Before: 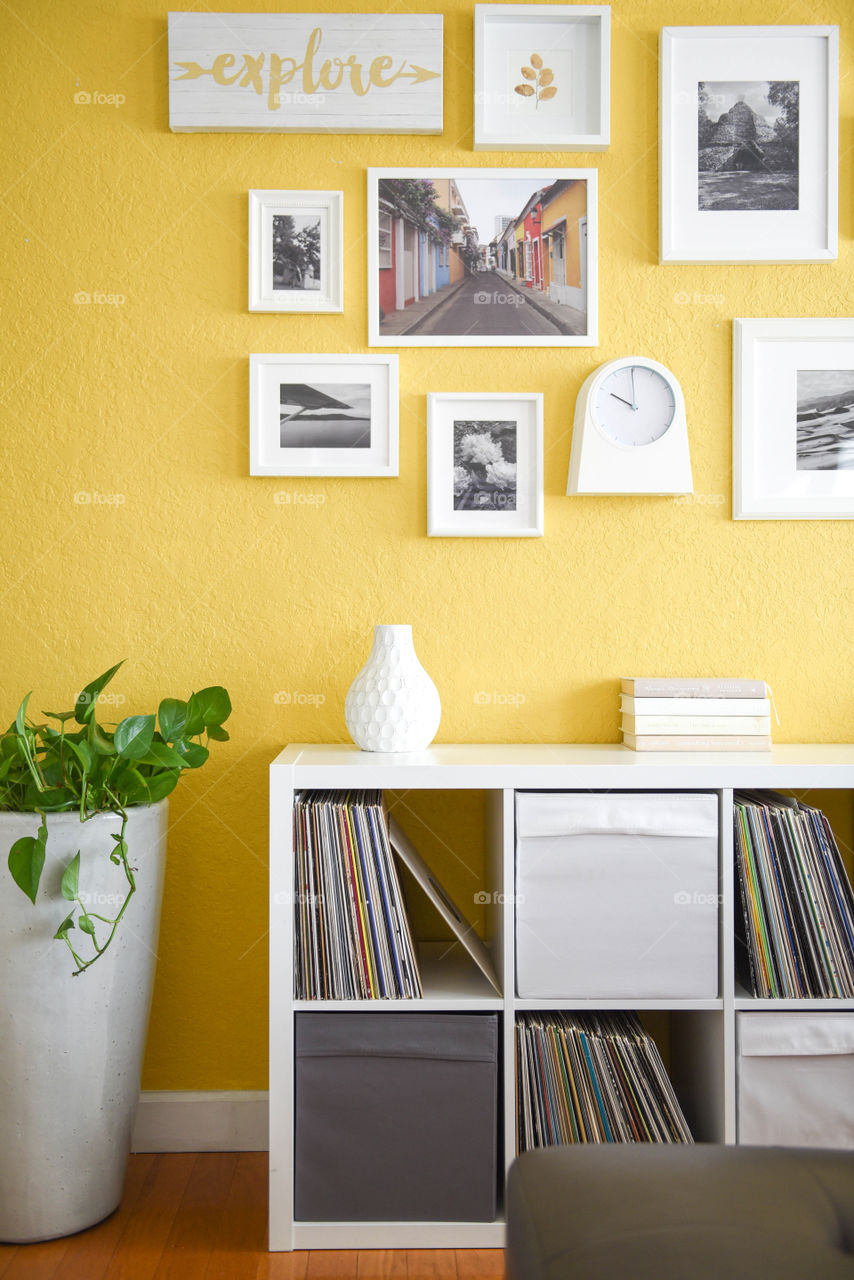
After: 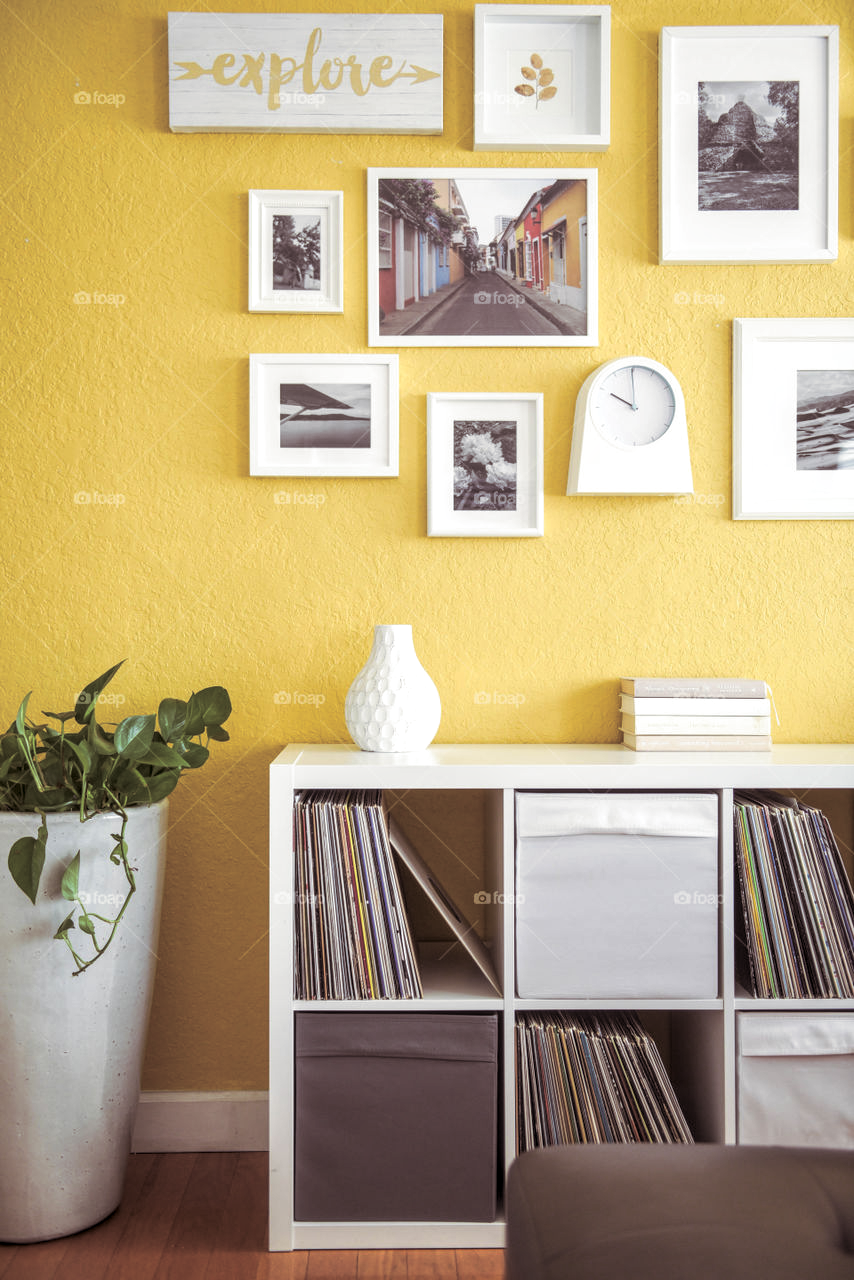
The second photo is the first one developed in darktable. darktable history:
split-toning: shadows › saturation 0.24, highlights › hue 54°, highlights › saturation 0.24
local contrast: detail 130%
